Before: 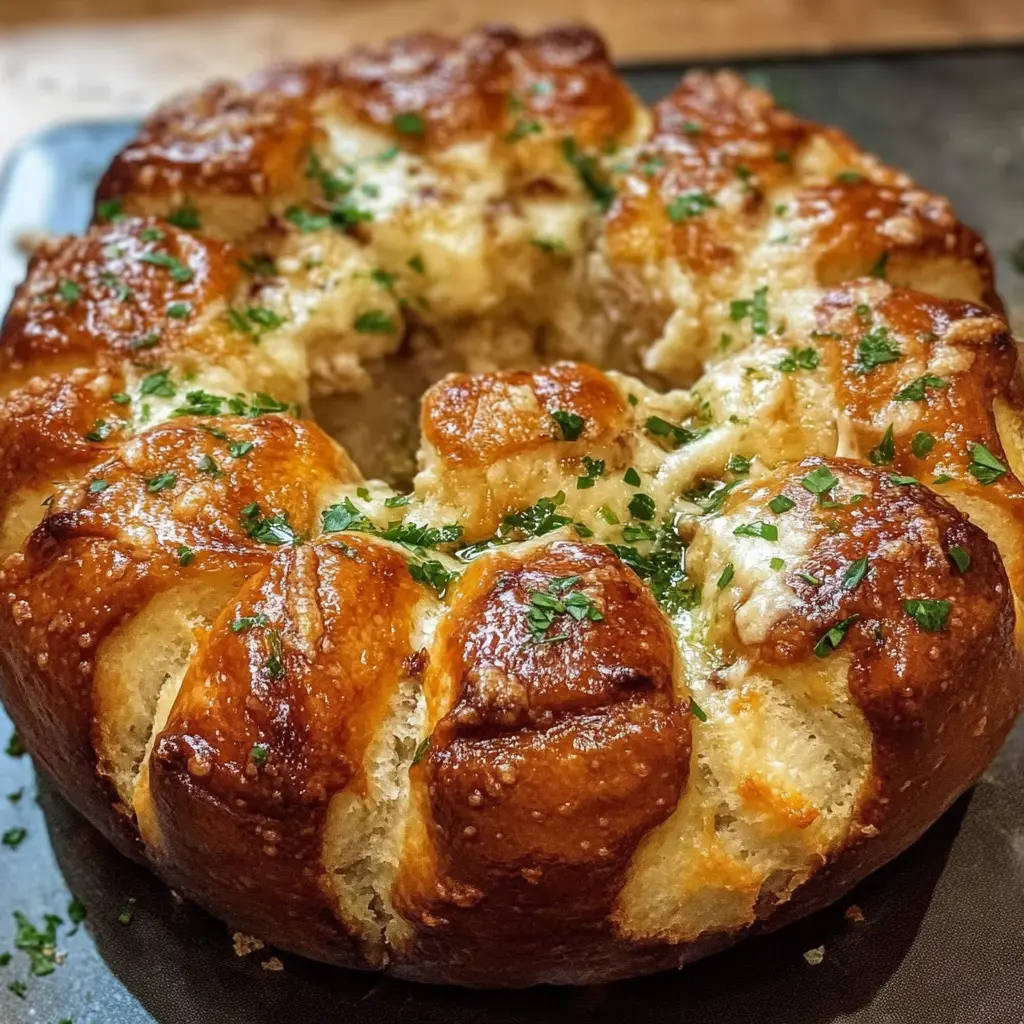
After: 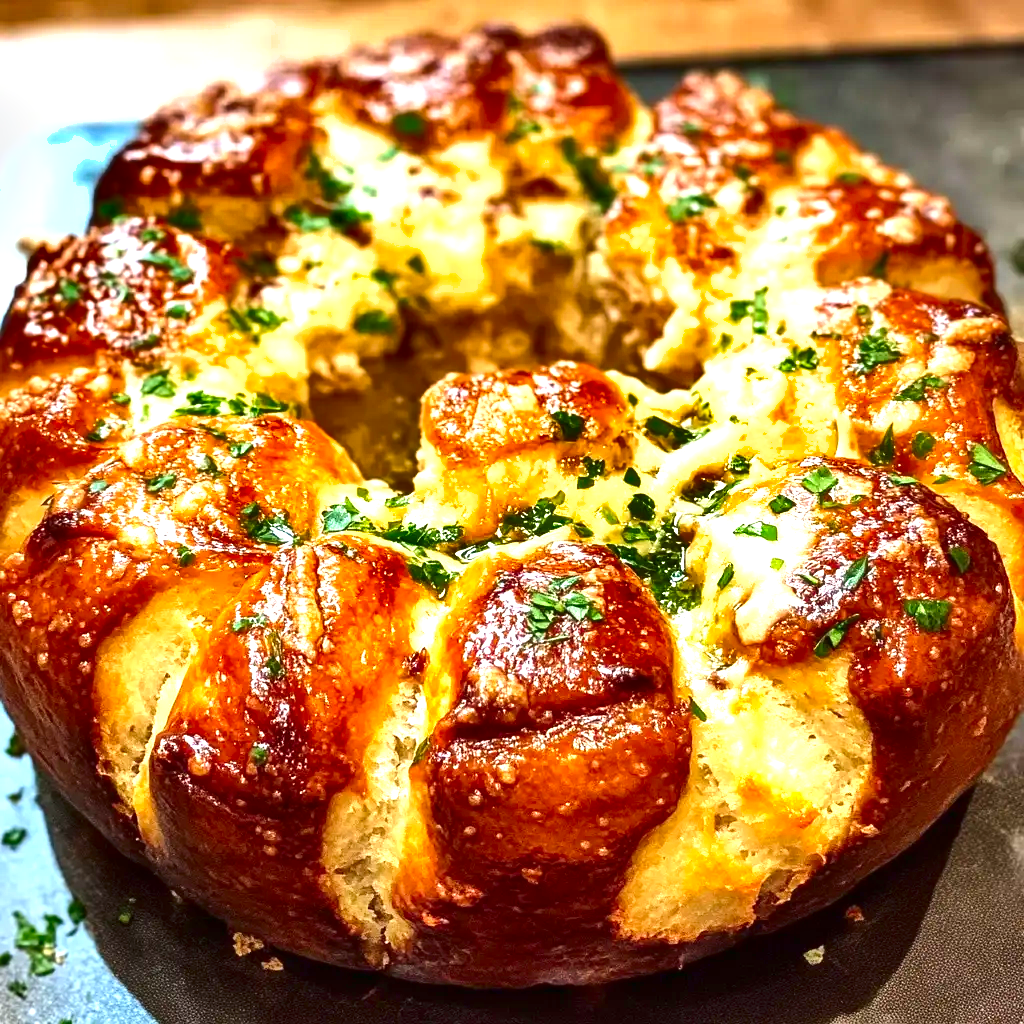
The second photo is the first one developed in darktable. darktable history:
contrast brightness saturation: contrast 0.12, brightness -0.12, saturation 0.2
shadows and highlights: shadows 60, soften with gaussian
exposure: black level correction 0, exposure 1.379 EV, compensate exposure bias true, compensate highlight preservation false
